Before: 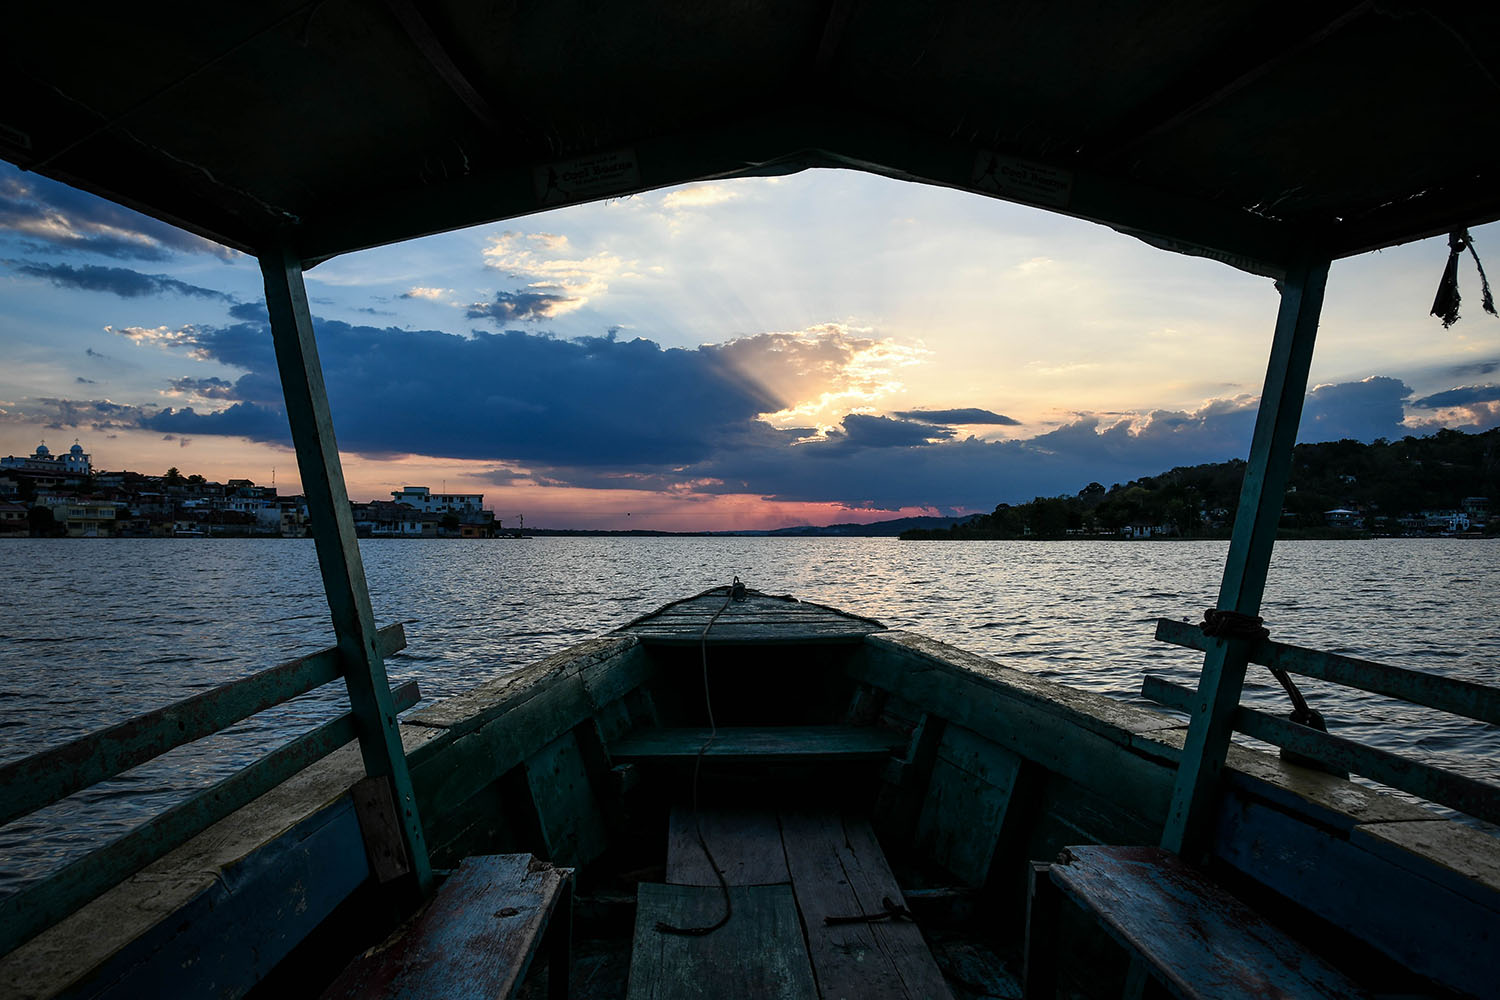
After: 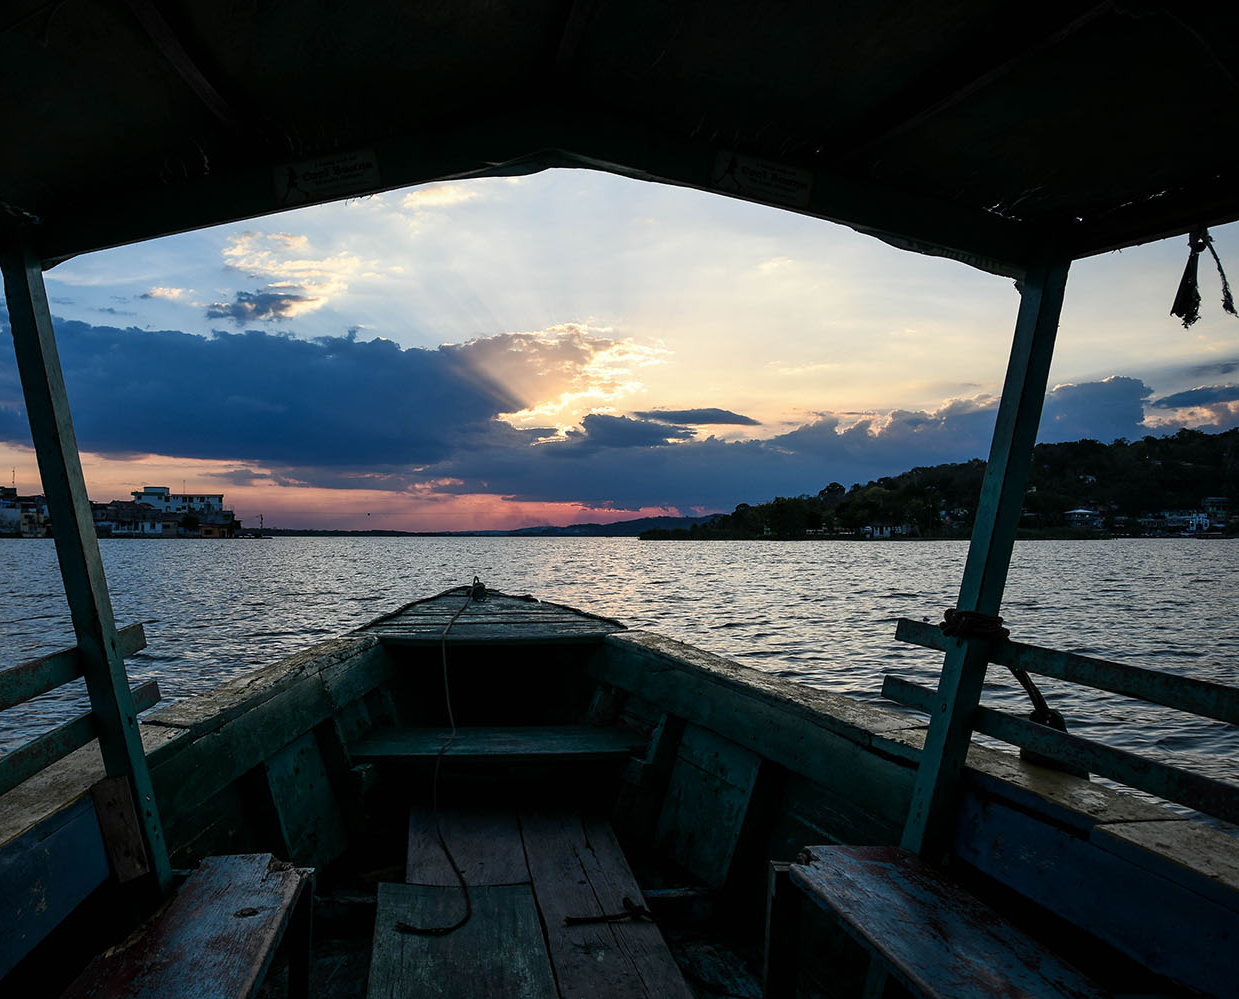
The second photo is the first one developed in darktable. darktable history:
crop: left 17.339%, bottom 0.038%
